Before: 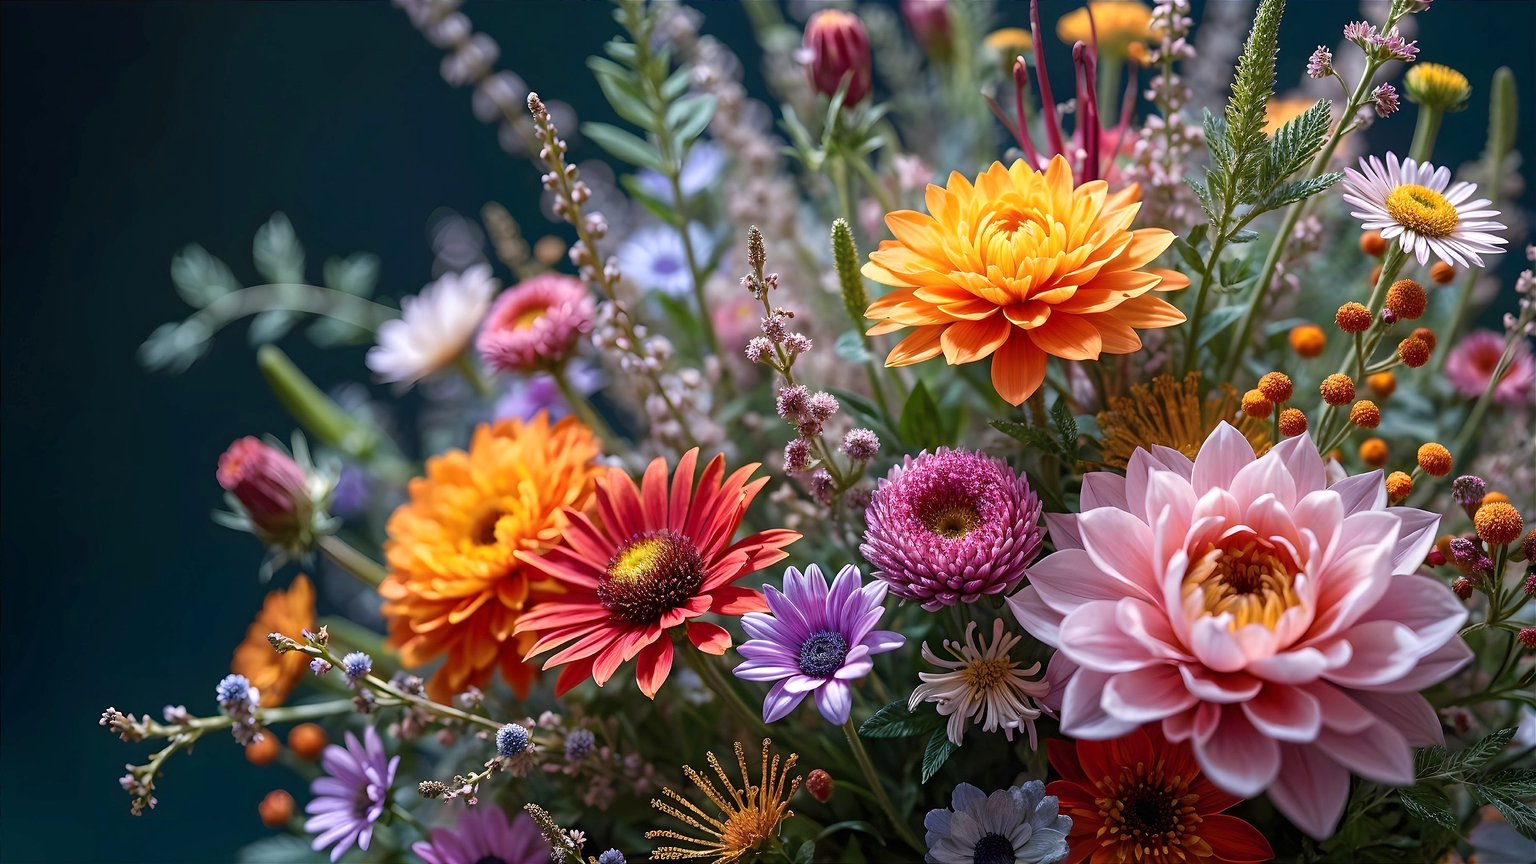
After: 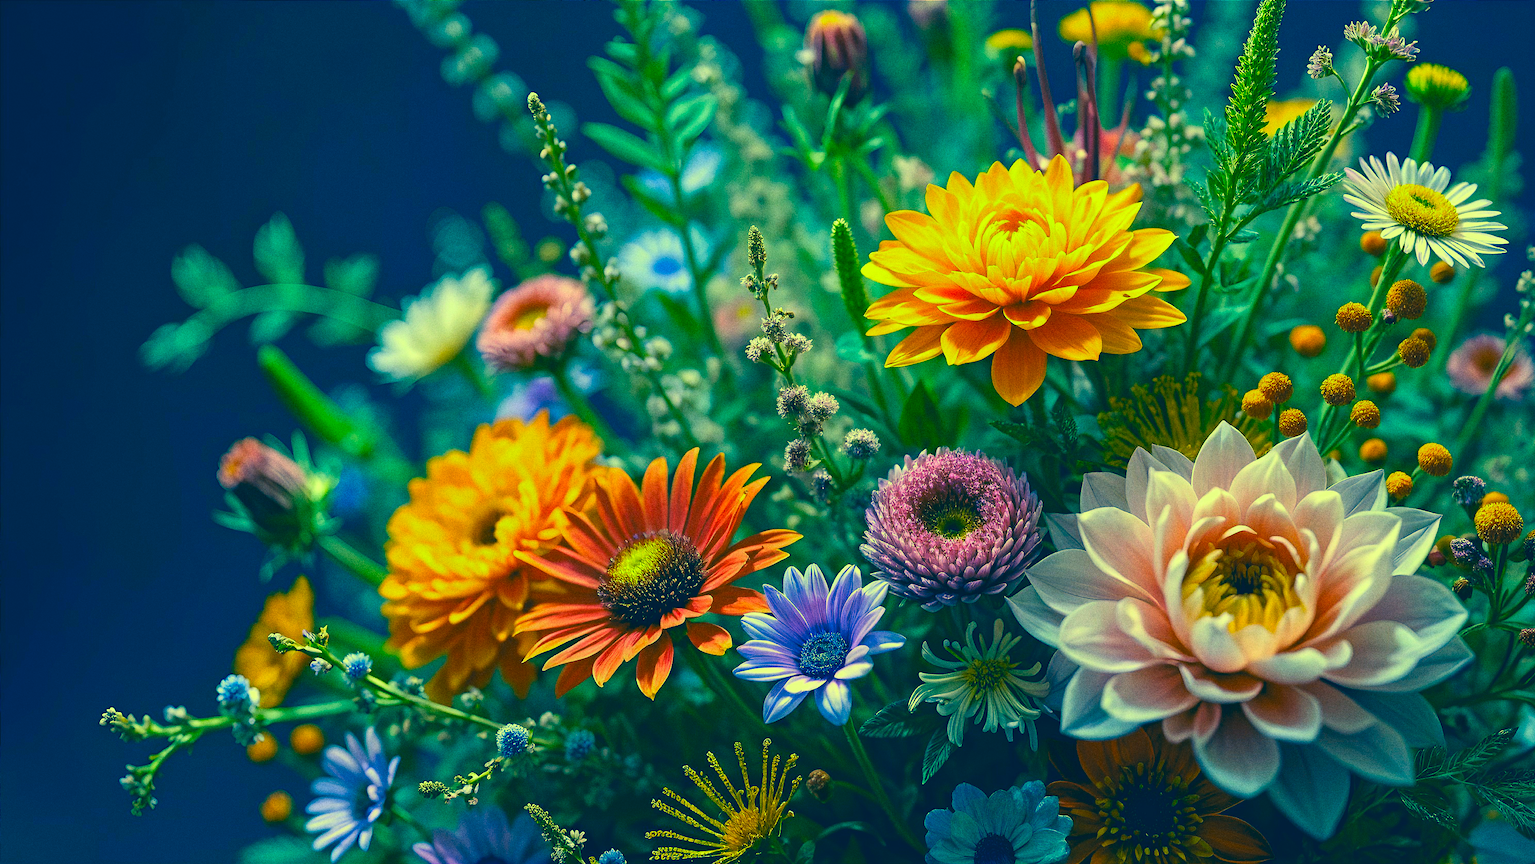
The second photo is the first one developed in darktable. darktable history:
color contrast: green-magenta contrast 1.69, blue-yellow contrast 1.49
color correction: highlights a* -15.58, highlights b* 40, shadows a* -40, shadows b* -26.18
grain: coarseness 0.09 ISO, strength 40%
